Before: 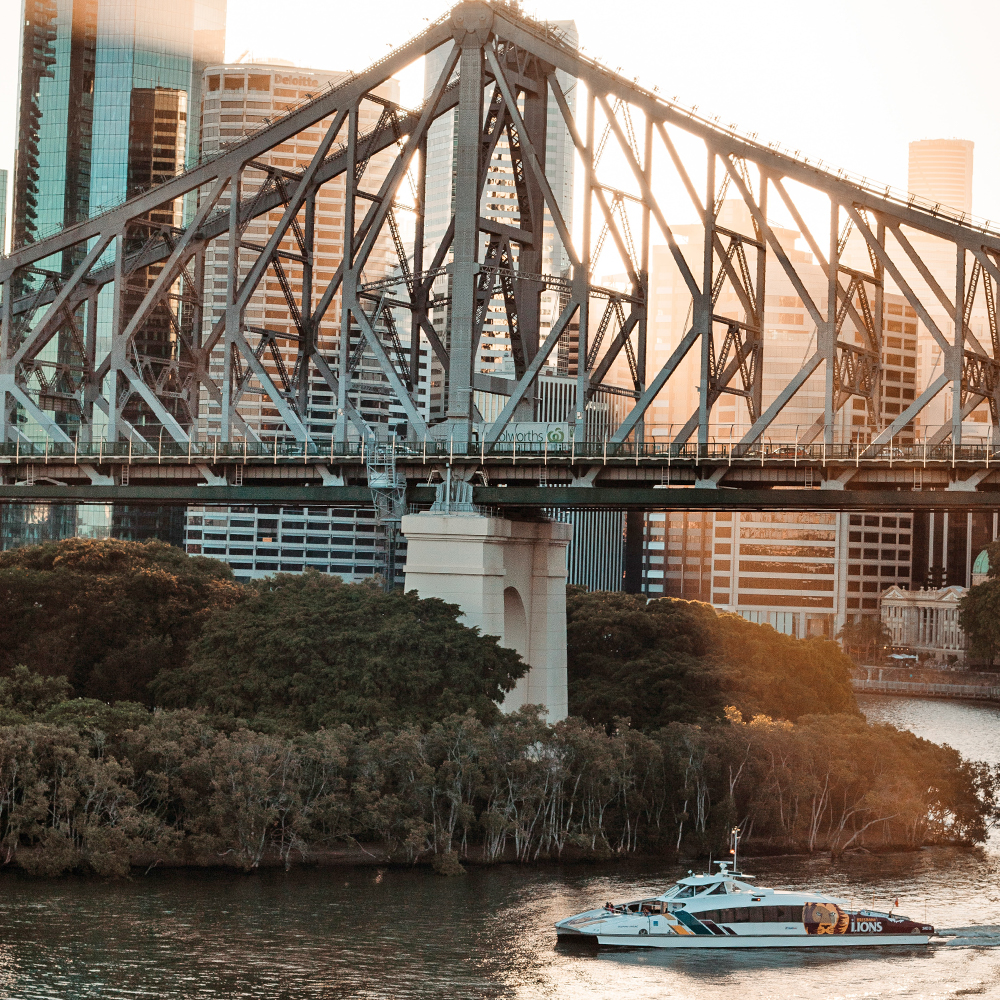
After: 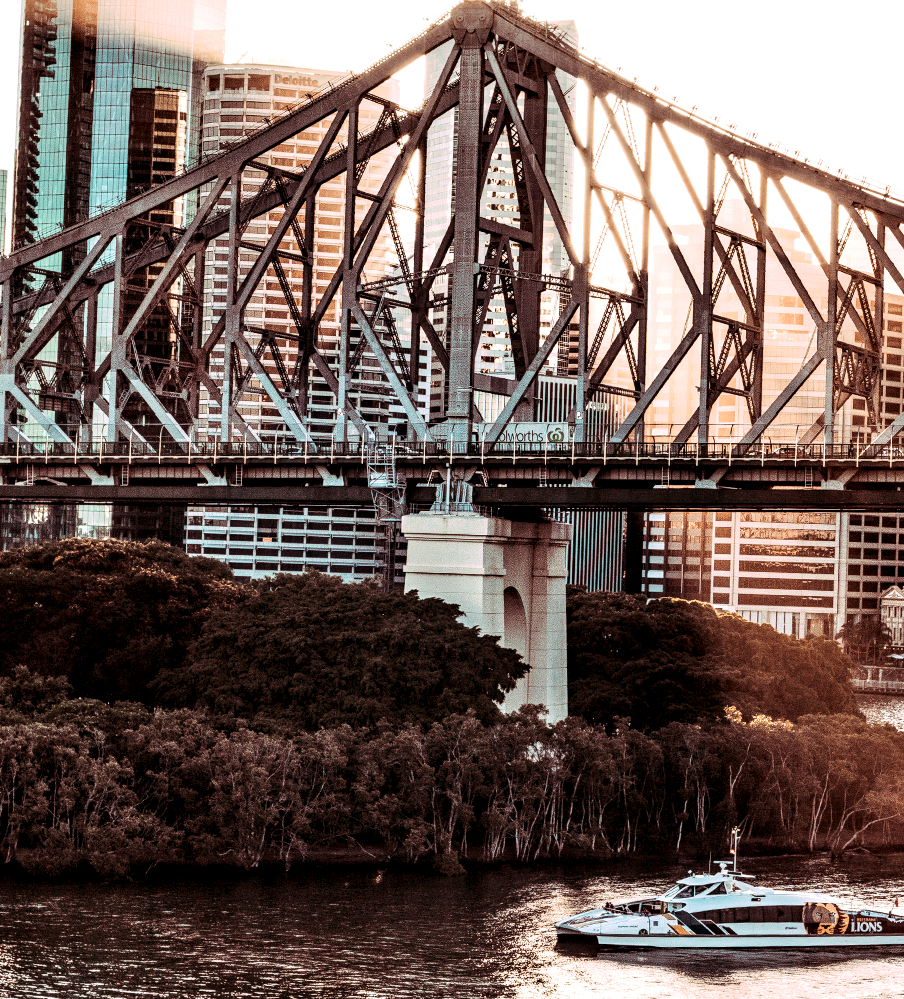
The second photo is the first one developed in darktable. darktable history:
split-toning: highlights › hue 298.8°, highlights › saturation 0.73, compress 41.76%
contrast brightness saturation: contrast 0.28
haze removal: compatibility mode true, adaptive false
local contrast: highlights 60%, shadows 60%, detail 160%
crop: right 9.509%, bottom 0.031%
